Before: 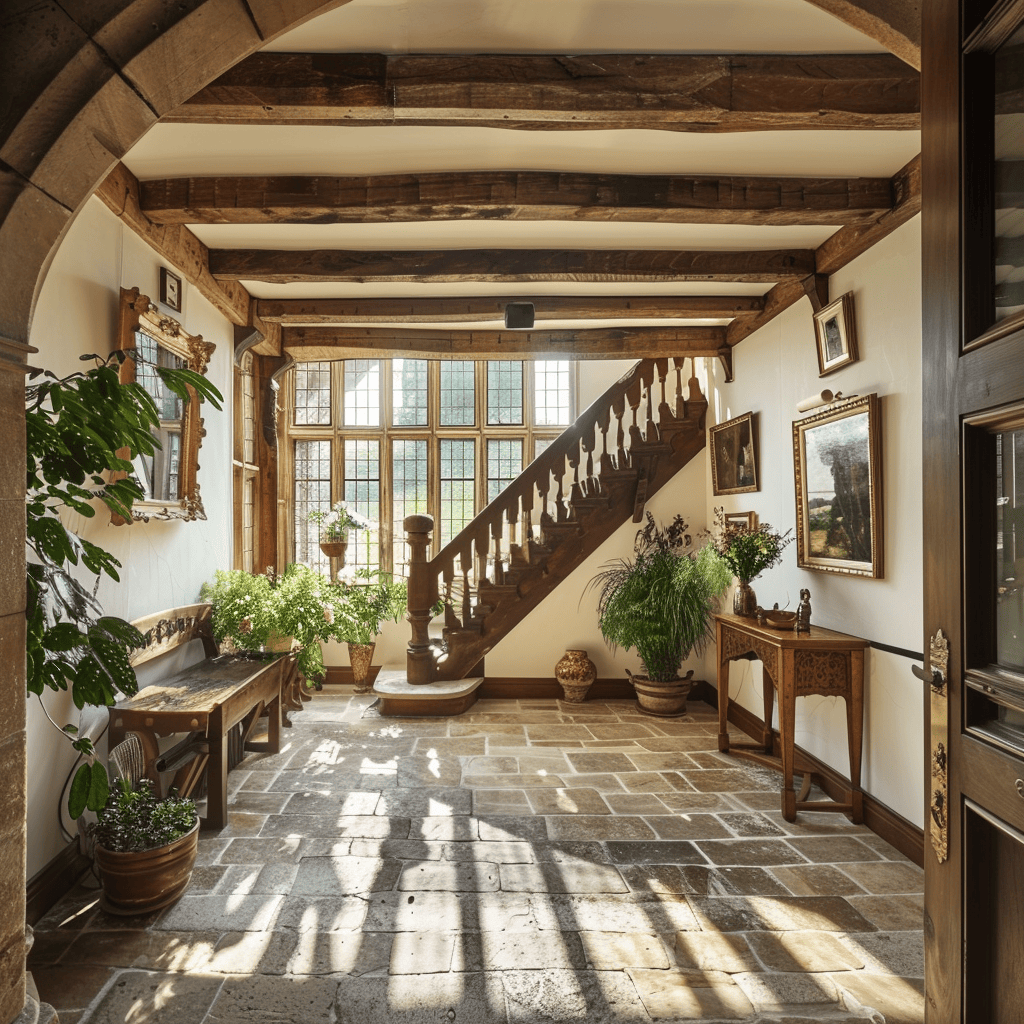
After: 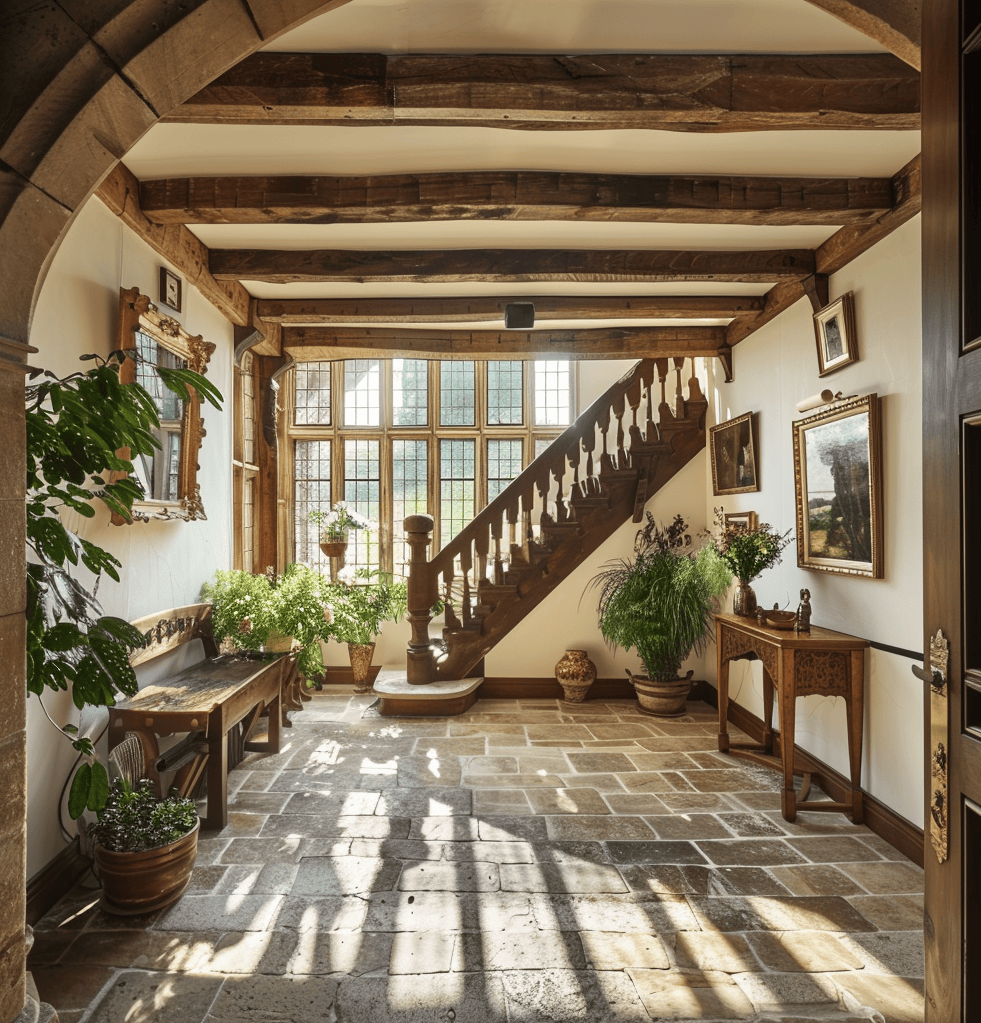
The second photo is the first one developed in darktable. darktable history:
crop: right 4.126%, bottom 0.031%
color correction: highlights a* -0.137, highlights b* 0.137
